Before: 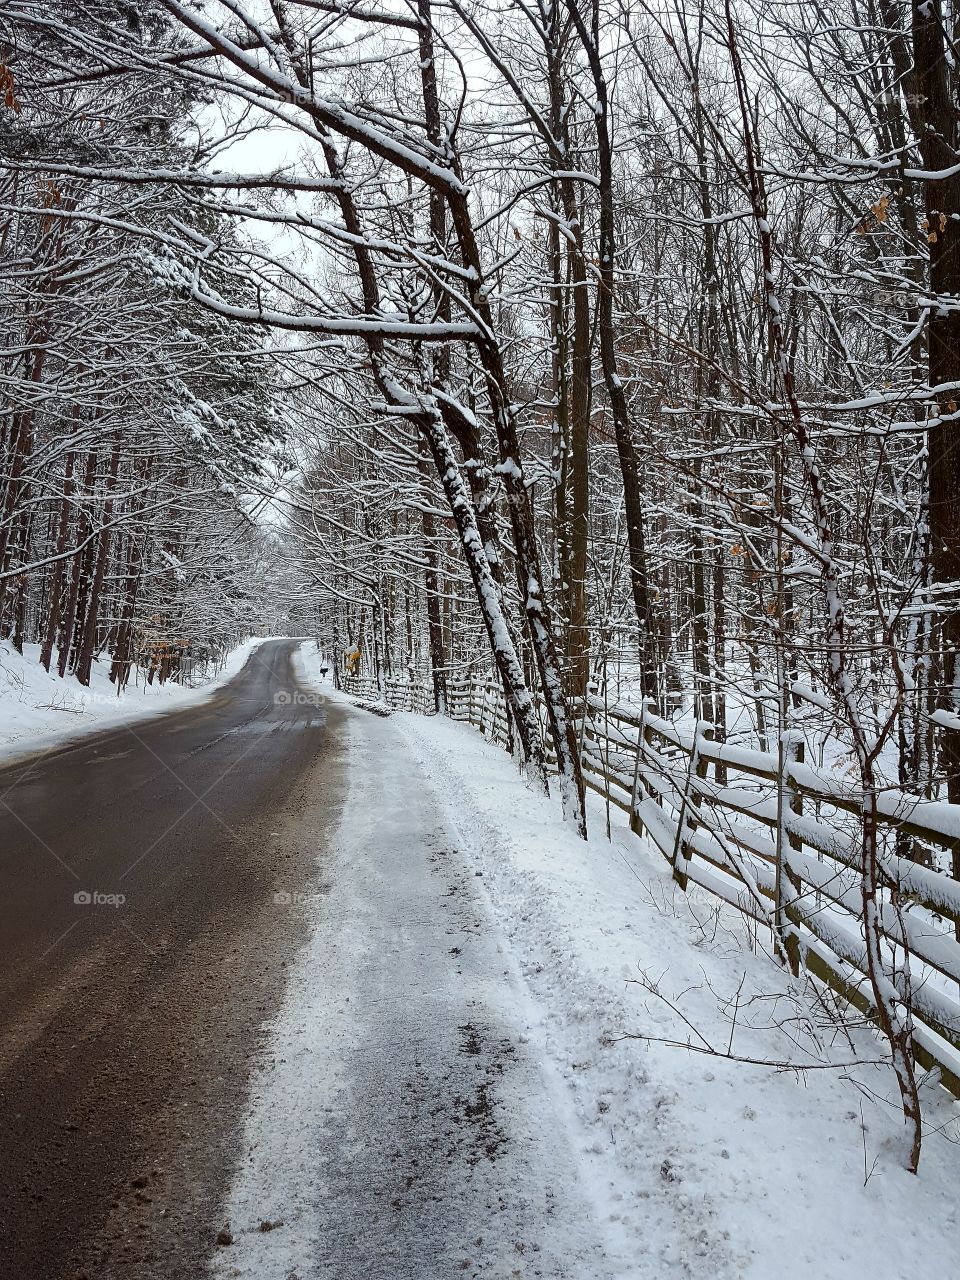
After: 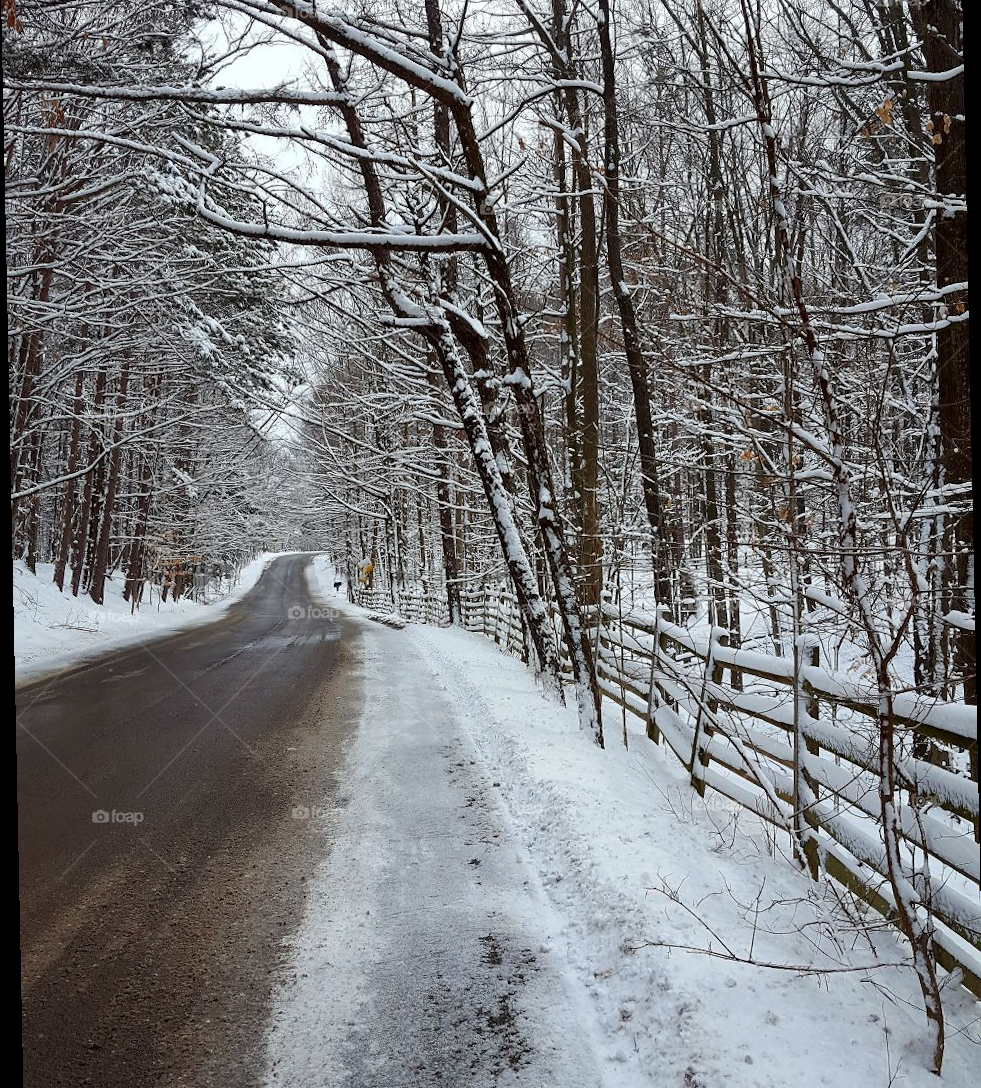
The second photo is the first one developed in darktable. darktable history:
white balance: emerald 1
rotate and perspective: rotation -1.17°, automatic cropping off
crop: top 7.625%, bottom 8.027%
